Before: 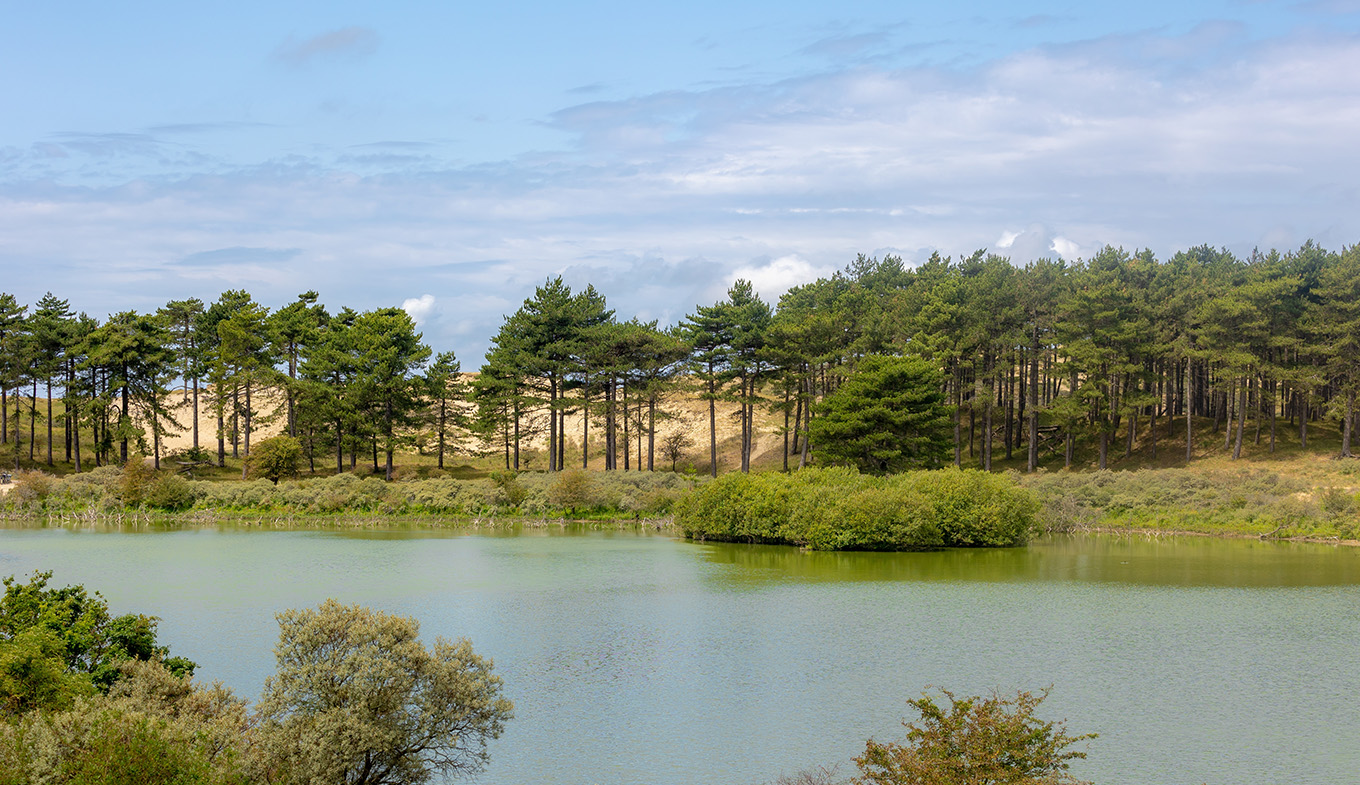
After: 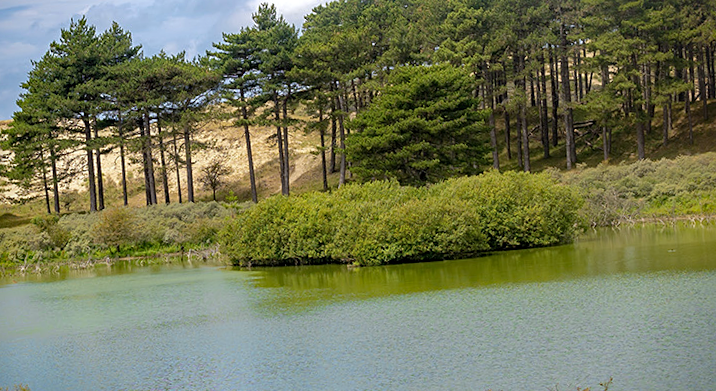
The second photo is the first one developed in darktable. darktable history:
crop: left 35.03%, top 36.625%, right 14.663%, bottom 20.057%
white balance: red 0.976, blue 1.04
rotate and perspective: rotation -5.2°, automatic cropping off
vignetting: fall-off start 88.53%, fall-off radius 44.2%, saturation 0.376, width/height ratio 1.161
contrast brightness saturation: saturation -0.05
sharpen: amount 0.2
haze removal: strength 0.25, distance 0.25, compatibility mode true, adaptive false
